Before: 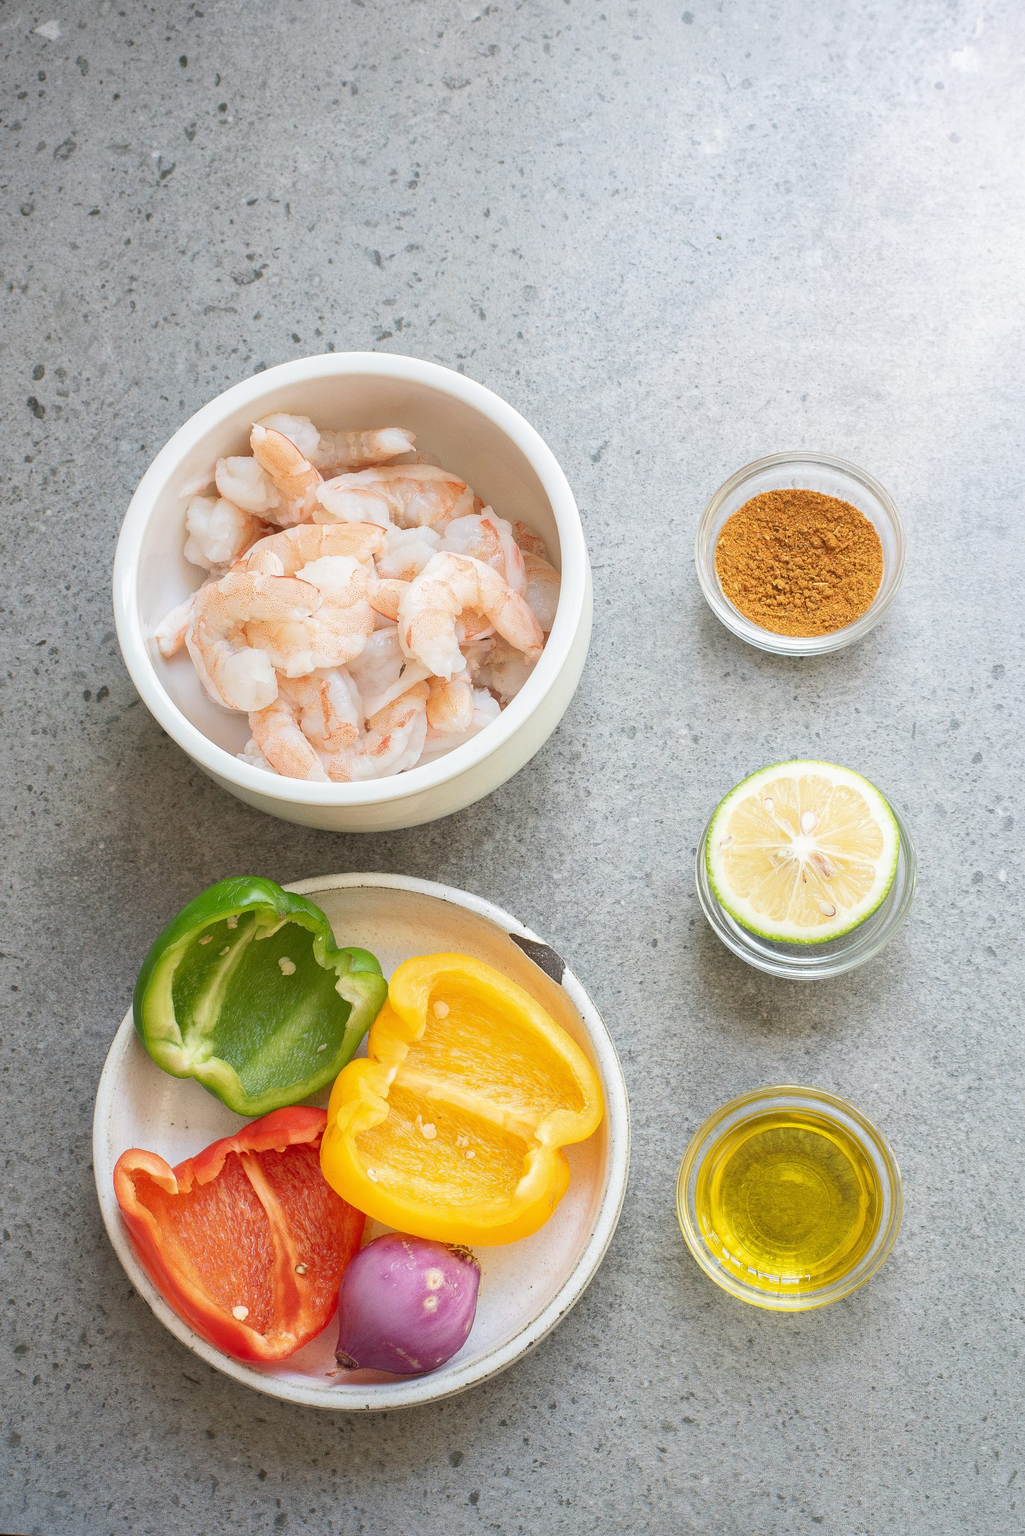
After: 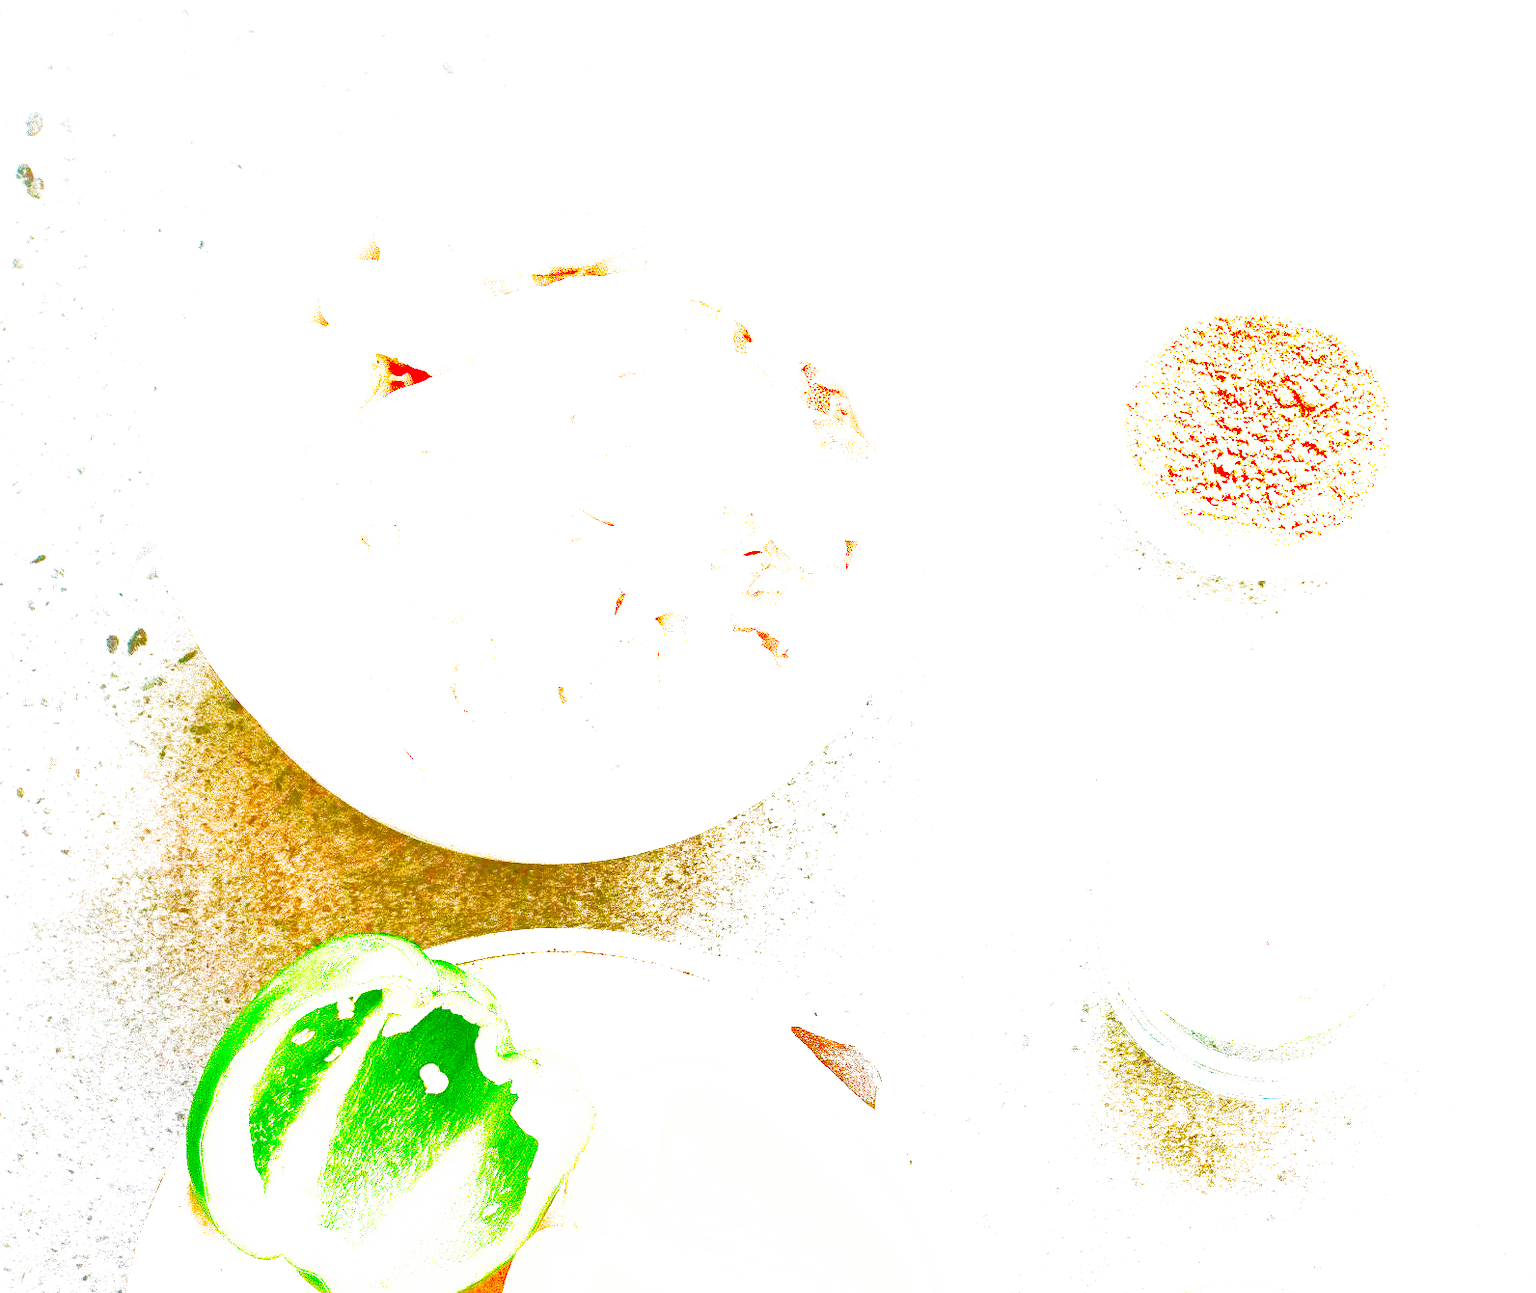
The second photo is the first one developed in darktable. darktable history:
shadows and highlights: on, module defaults
color correction: saturation 3
filmic rgb: middle gray luminance 8.8%, black relative exposure -6.3 EV, white relative exposure 2.7 EV, threshold 6 EV, target black luminance 0%, hardness 4.74, latitude 73.47%, contrast 1.332, shadows ↔ highlights balance 10.13%, add noise in highlights 0, preserve chrominance no, color science v3 (2019), use custom middle-gray values true, iterations of high-quality reconstruction 0, contrast in highlights soft, enable highlight reconstruction true
crop: left 1.744%, top 19.225%, right 5.069%, bottom 28.357%
exposure: black level correction 0, exposure 1.675 EV, compensate exposure bias true, compensate highlight preservation false
